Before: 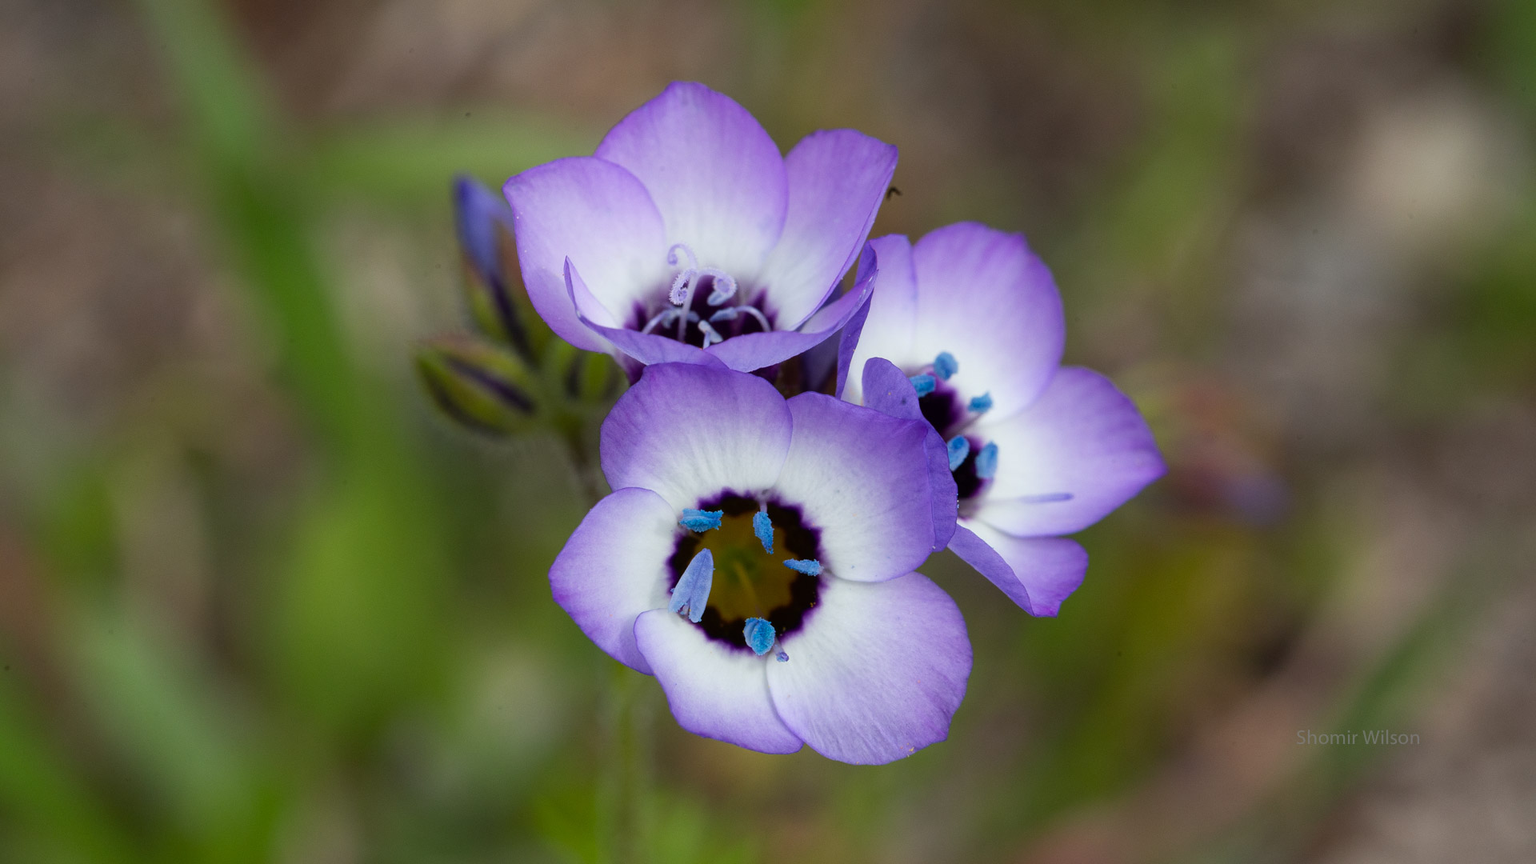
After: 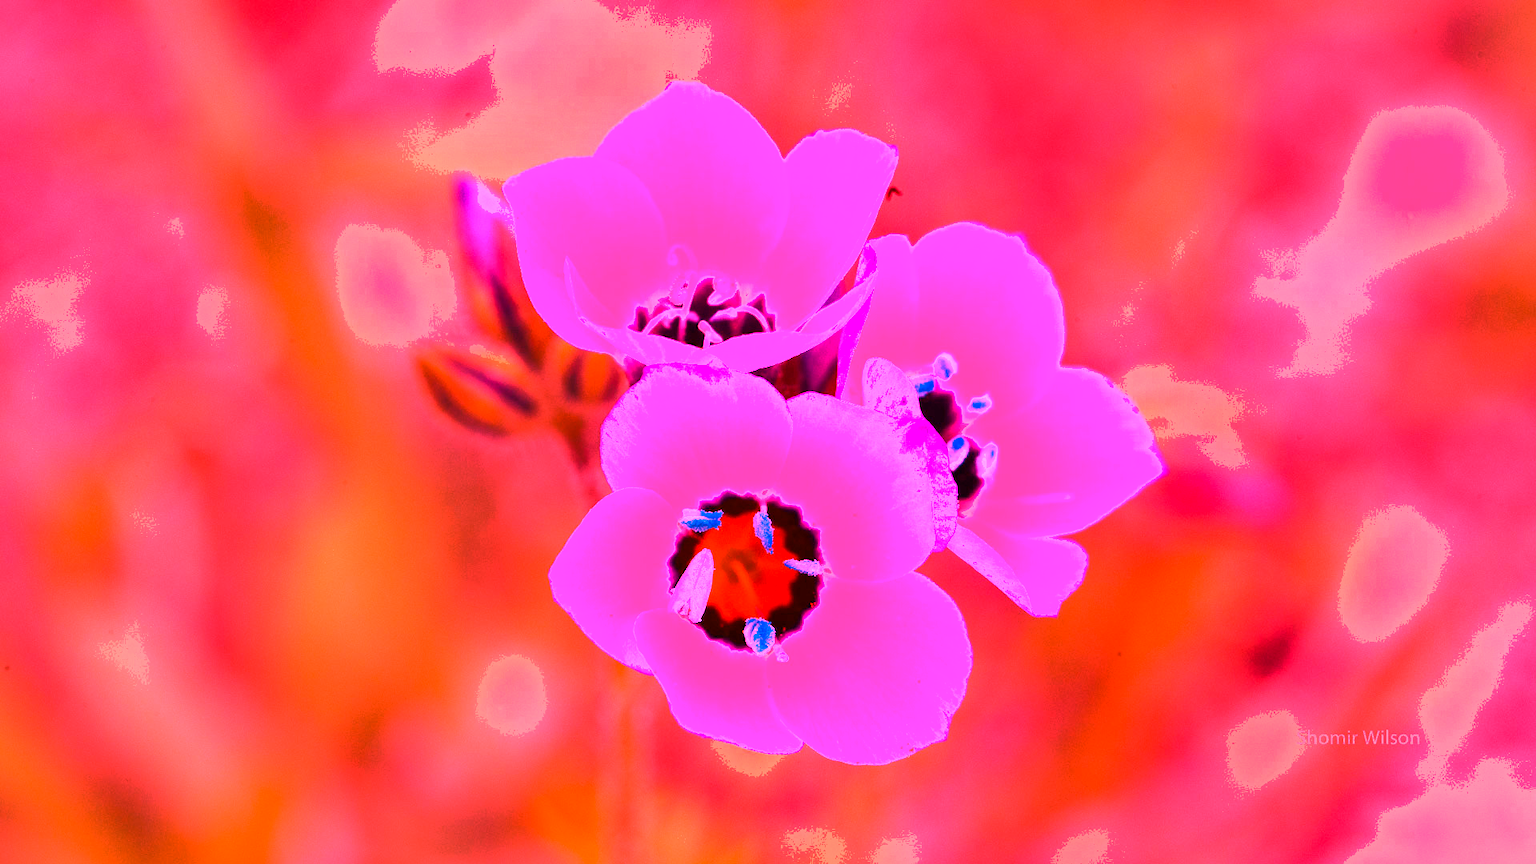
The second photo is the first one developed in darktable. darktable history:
shadows and highlights: radius 125.46, shadows 30.51, highlights -30.51, low approximation 0.01, soften with gaussian
white balance: red 4.26, blue 1.802
